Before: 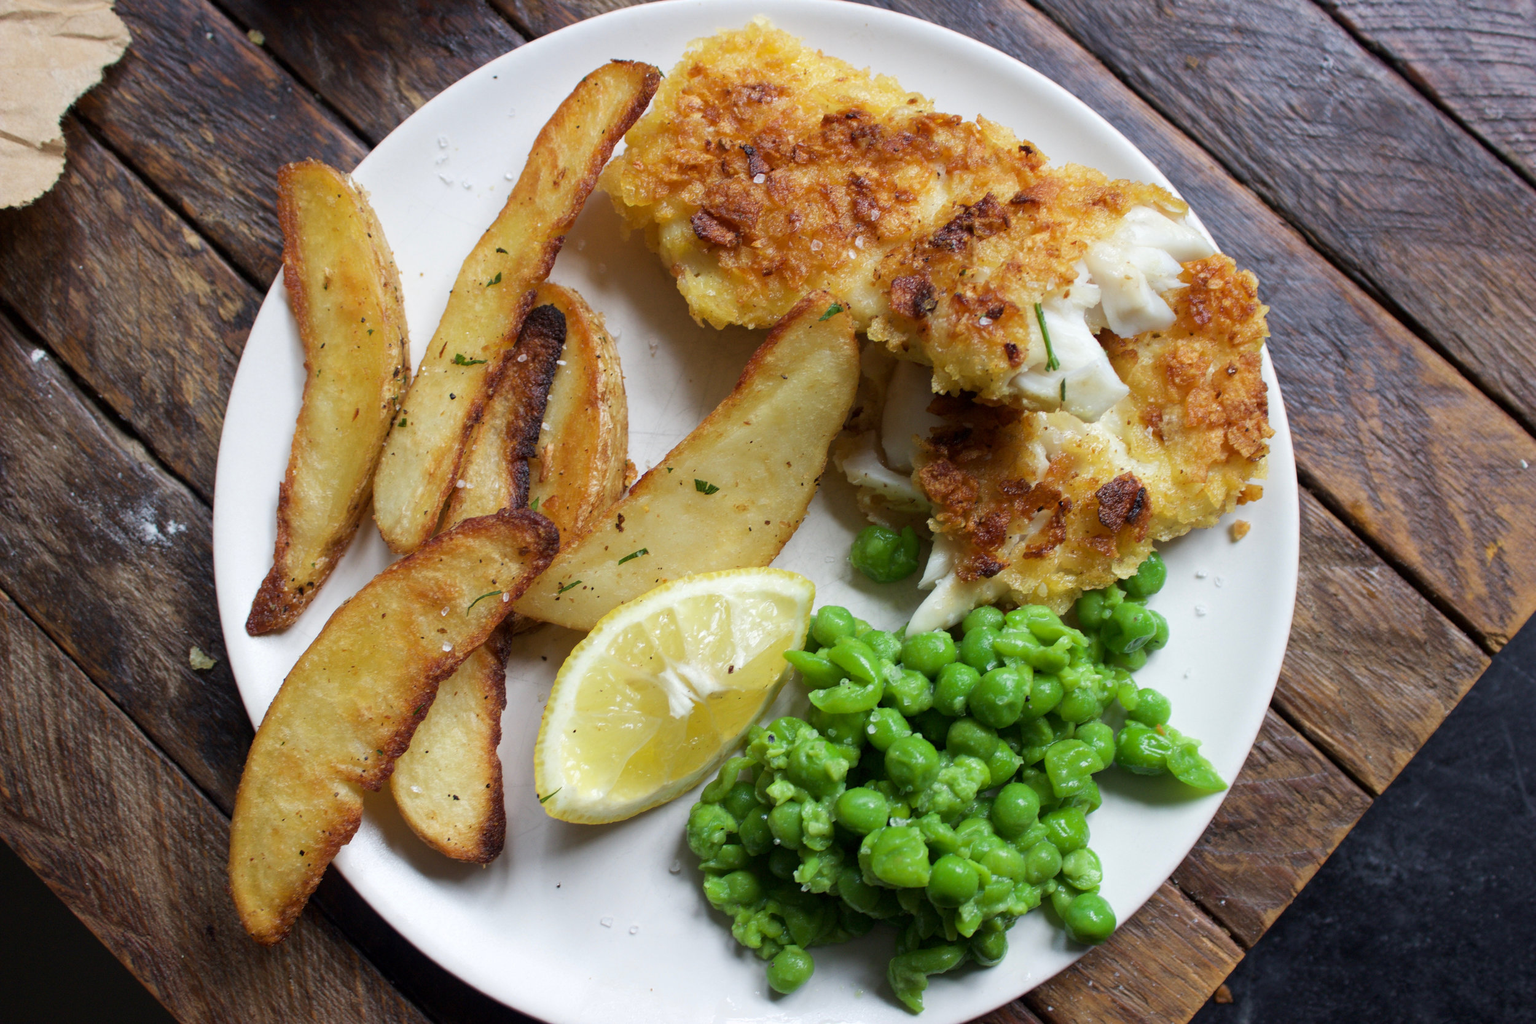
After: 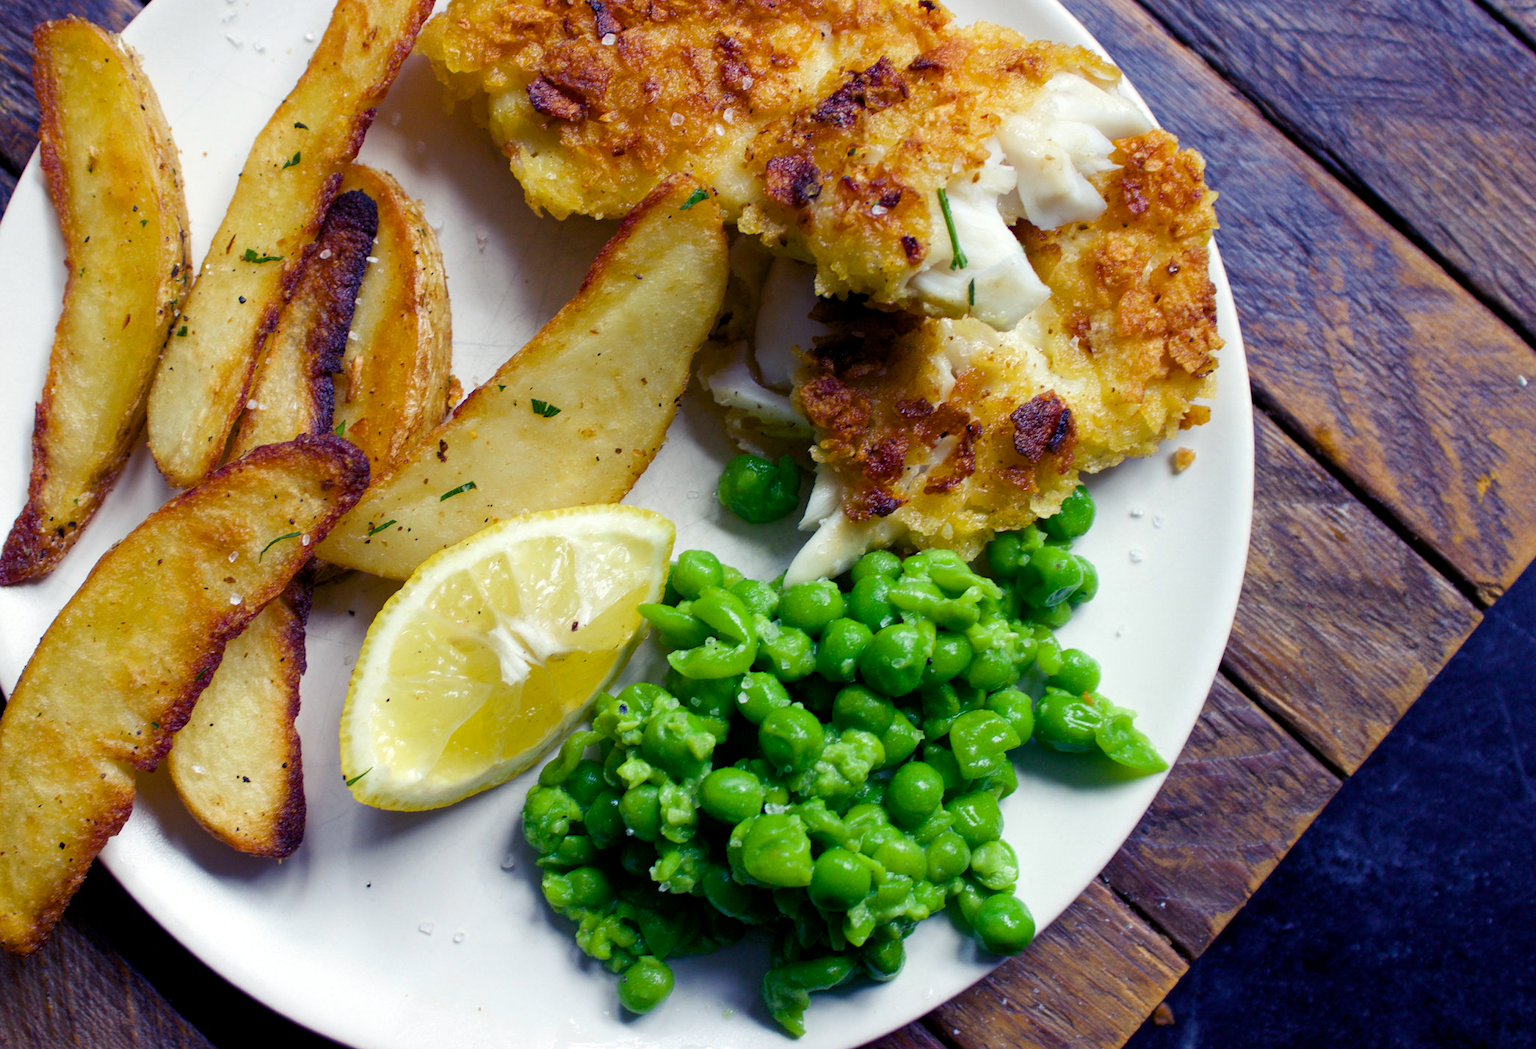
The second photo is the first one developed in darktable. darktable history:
crop: left 16.315%, top 14.246%
color balance rgb: shadows lift › luminance -28.76%, shadows lift › chroma 15%, shadows lift › hue 270°, power › chroma 1%, power › hue 255°, highlights gain › luminance 7.14%, highlights gain › chroma 2%, highlights gain › hue 90°, global offset › luminance -0.29%, global offset › hue 260°, perceptual saturation grading › global saturation 20%, perceptual saturation grading › highlights -13.92%, perceptual saturation grading › shadows 50%
